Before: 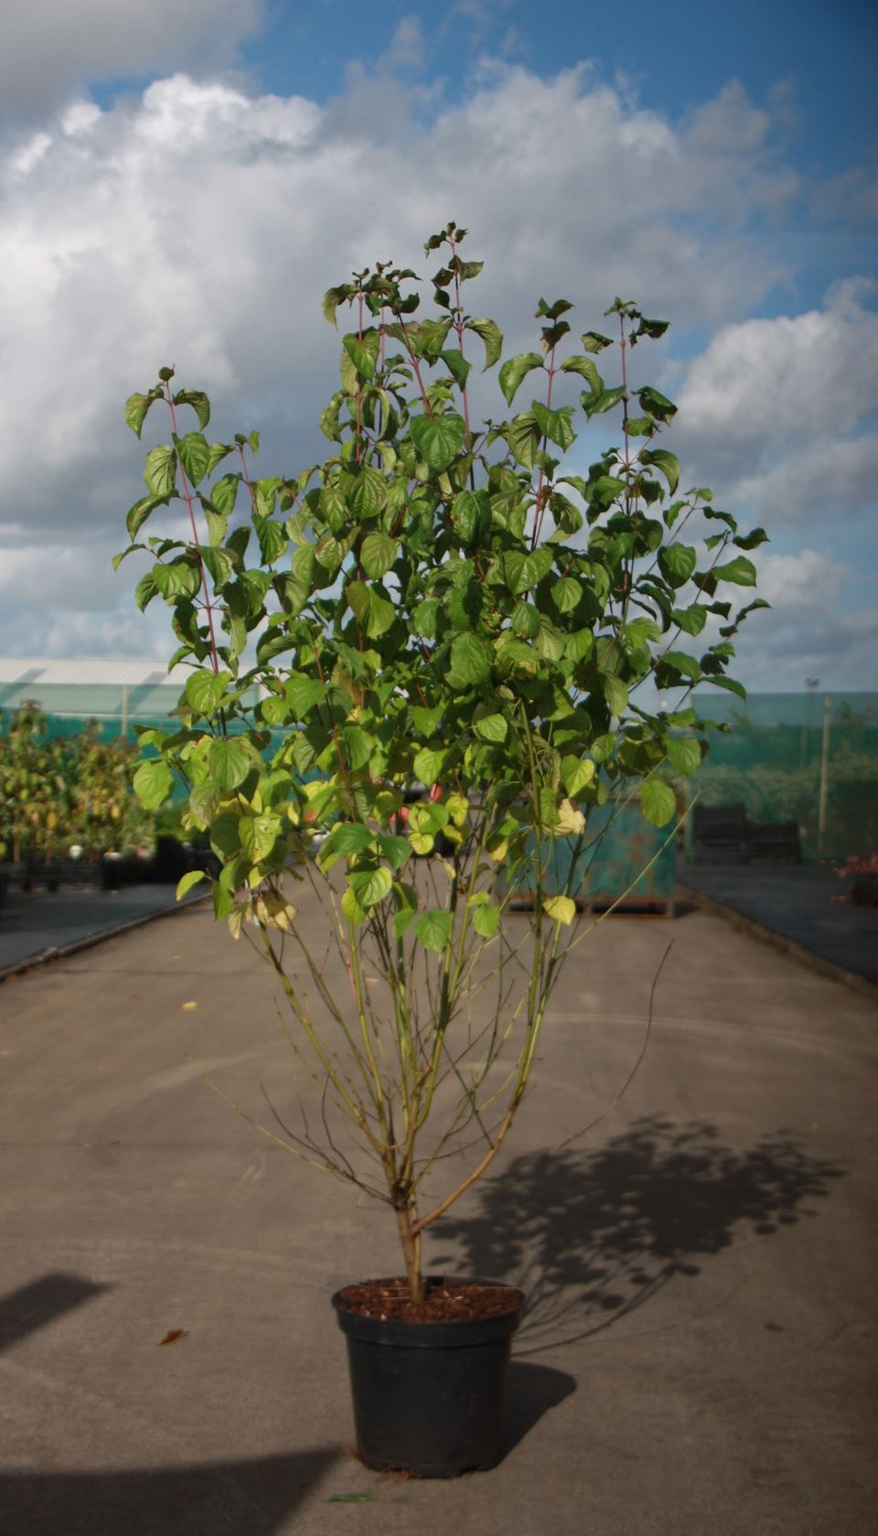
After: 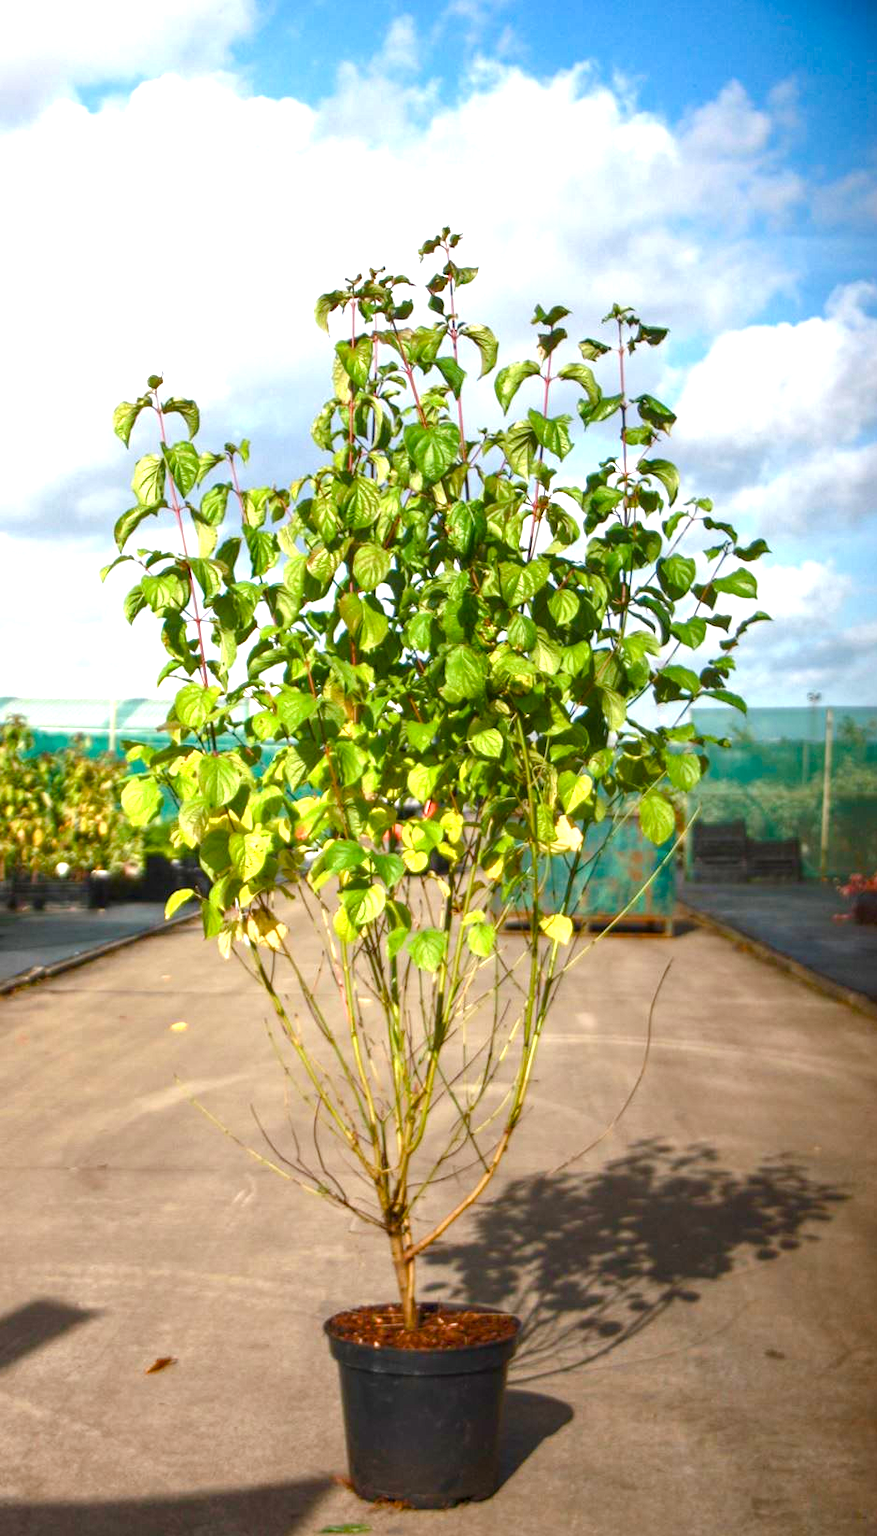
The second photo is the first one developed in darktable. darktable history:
exposure: black level correction 0, exposure 1.408 EV, compensate highlight preservation false
local contrast: on, module defaults
color balance rgb: perceptual saturation grading › global saturation 20%, perceptual saturation grading › highlights -25.164%, perceptual saturation grading › shadows 50.046%, perceptual brilliance grading › highlights 8.083%, perceptual brilliance grading › mid-tones 4.293%, perceptual brilliance grading › shadows 2.247%, global vibrance 20%
crop: left 1.716%, right 0.287%, bottom 1.982%
